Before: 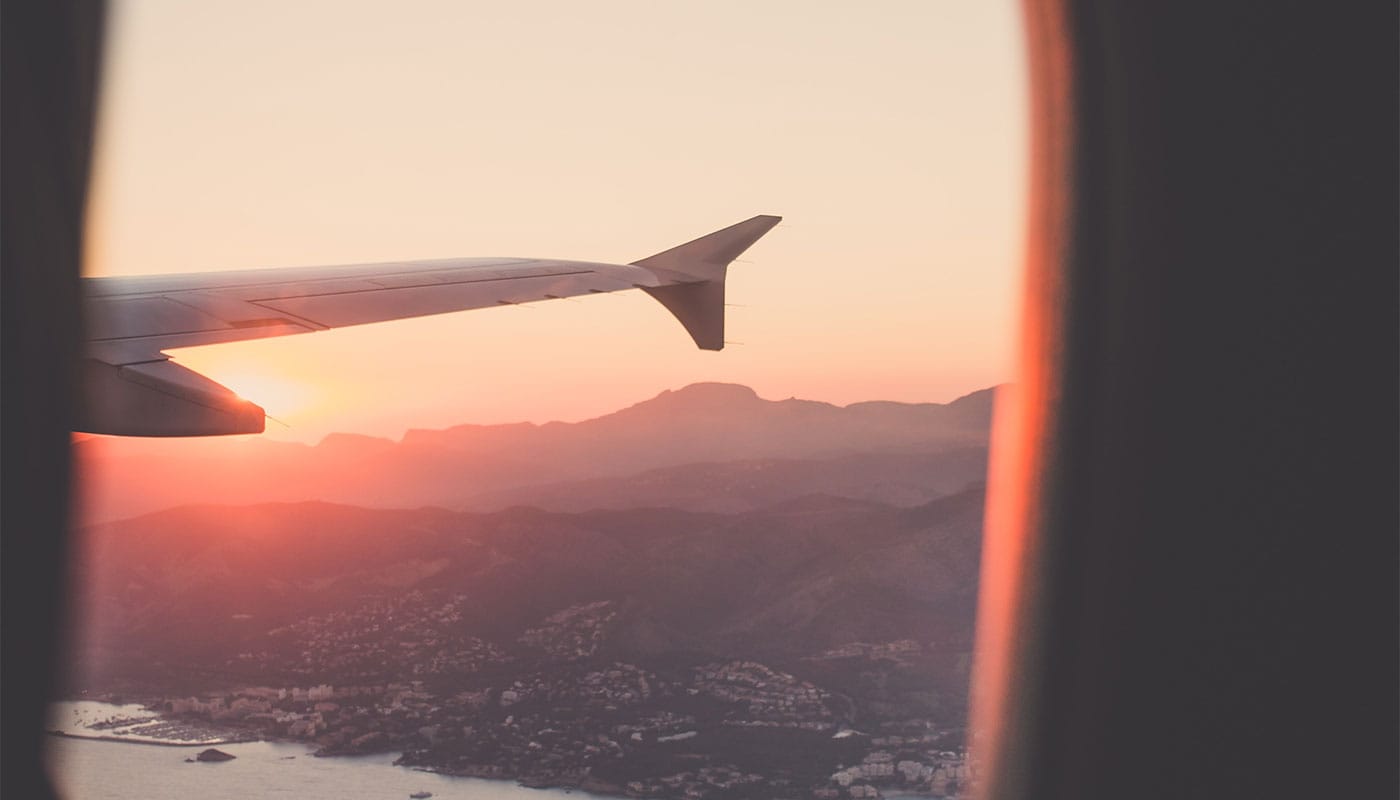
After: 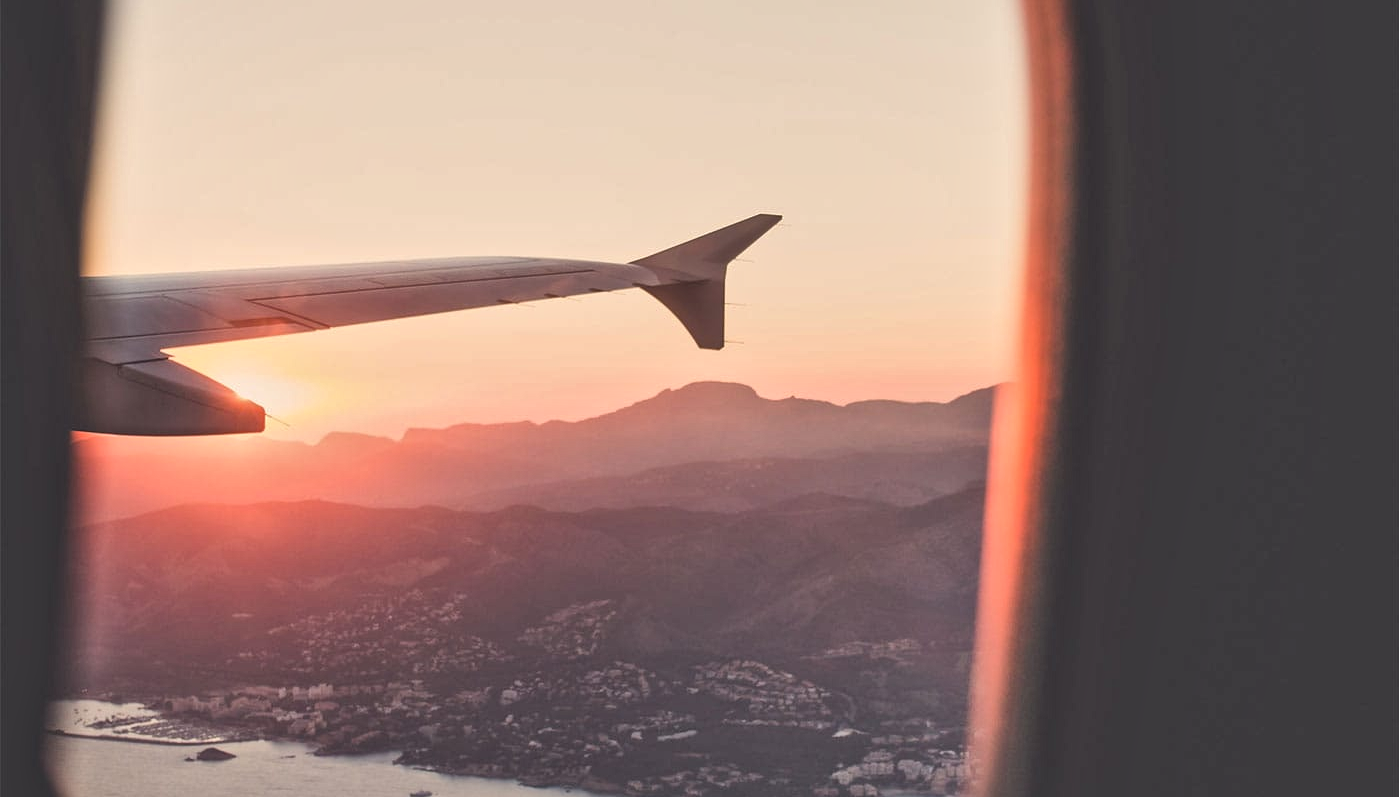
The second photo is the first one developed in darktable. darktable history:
local contrast: mode bilateral grid, contrast 21, coarseness 20, detail 150%, midtone range 0.2
crop: top 0.145%, bottom 0.174%
shadows and highlights: shadows 33.93, highlights -34.85, soften with gaussian
